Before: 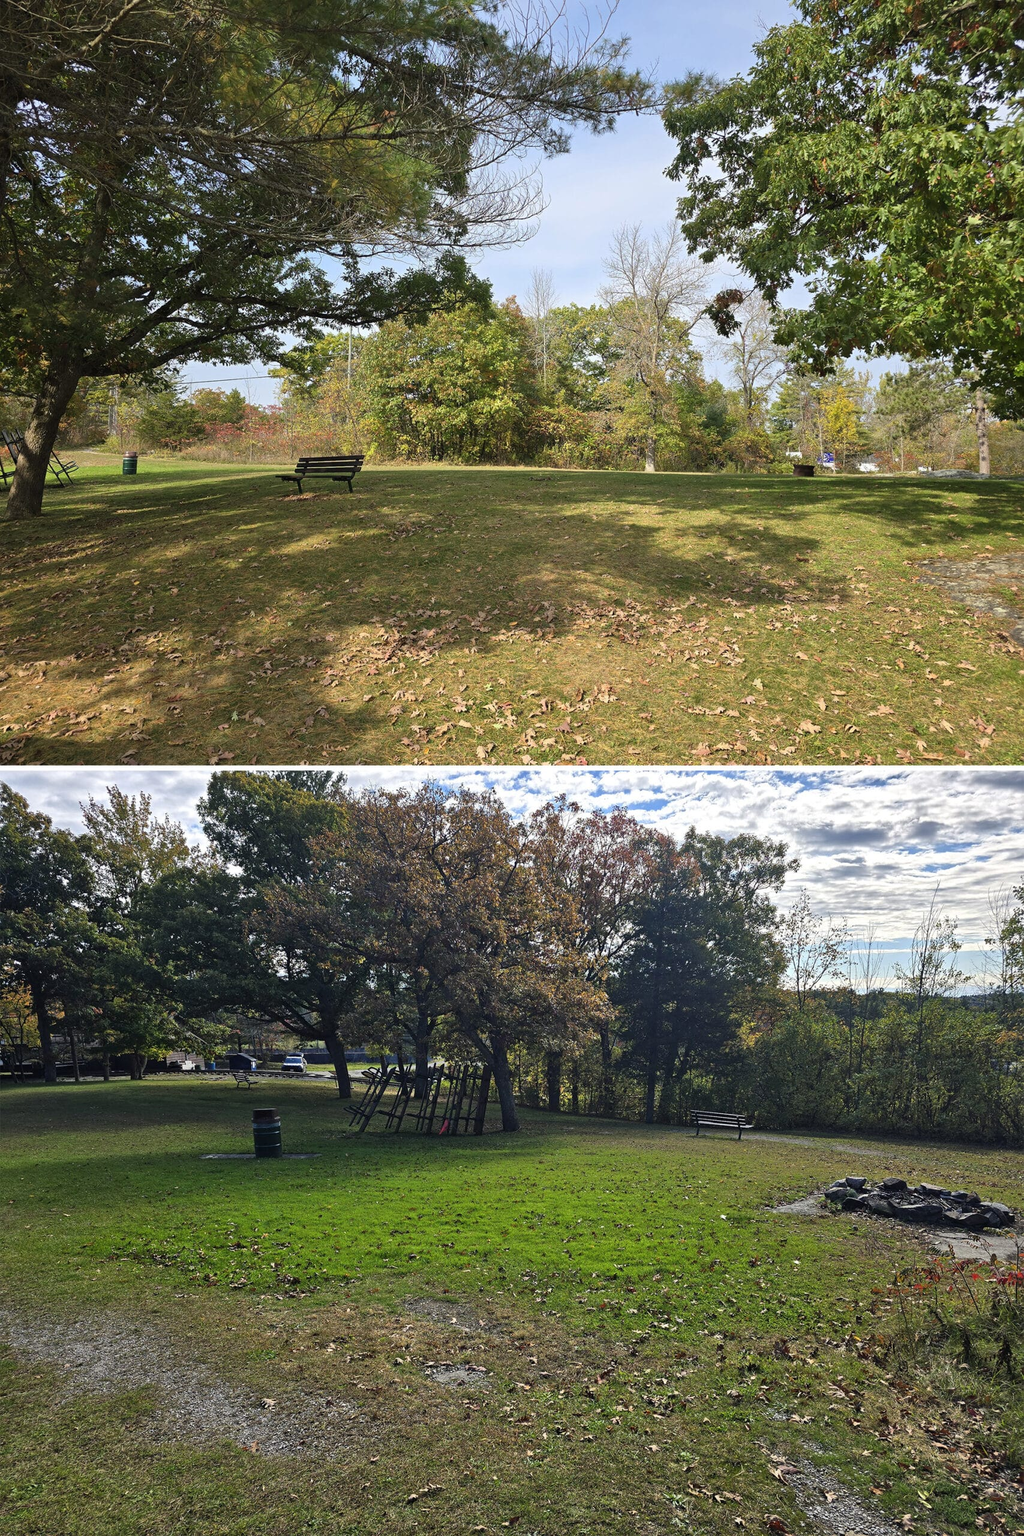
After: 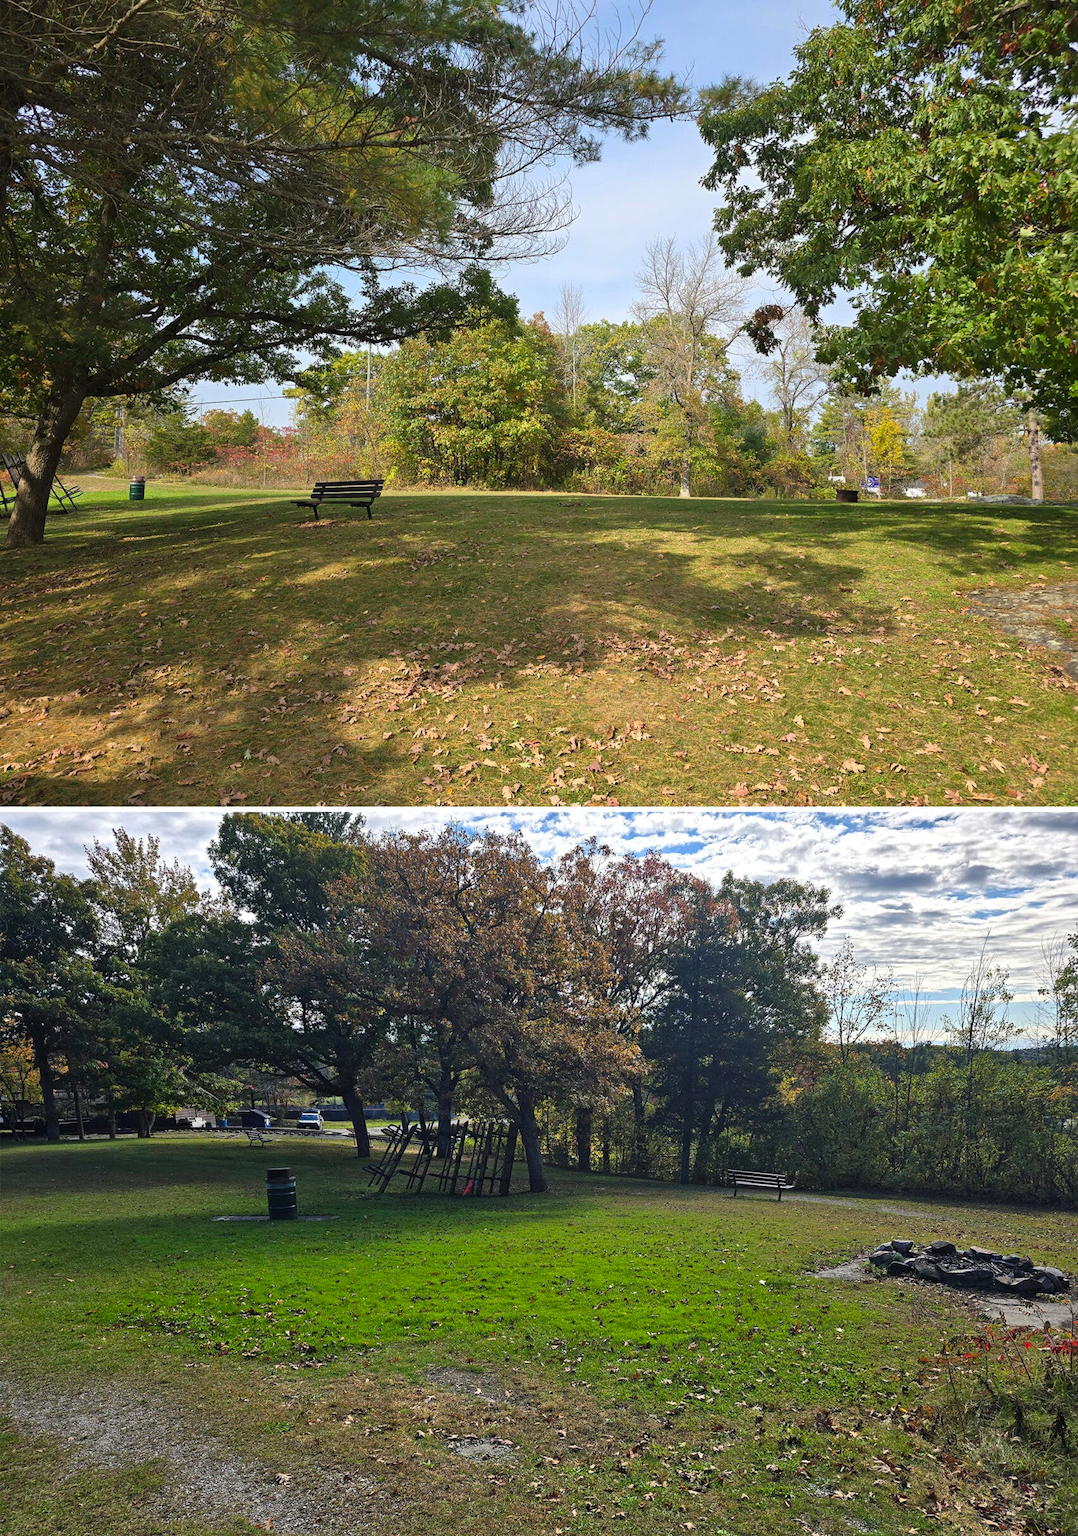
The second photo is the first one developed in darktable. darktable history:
crop and rotate: top 0.002%, bottom 5.048%
